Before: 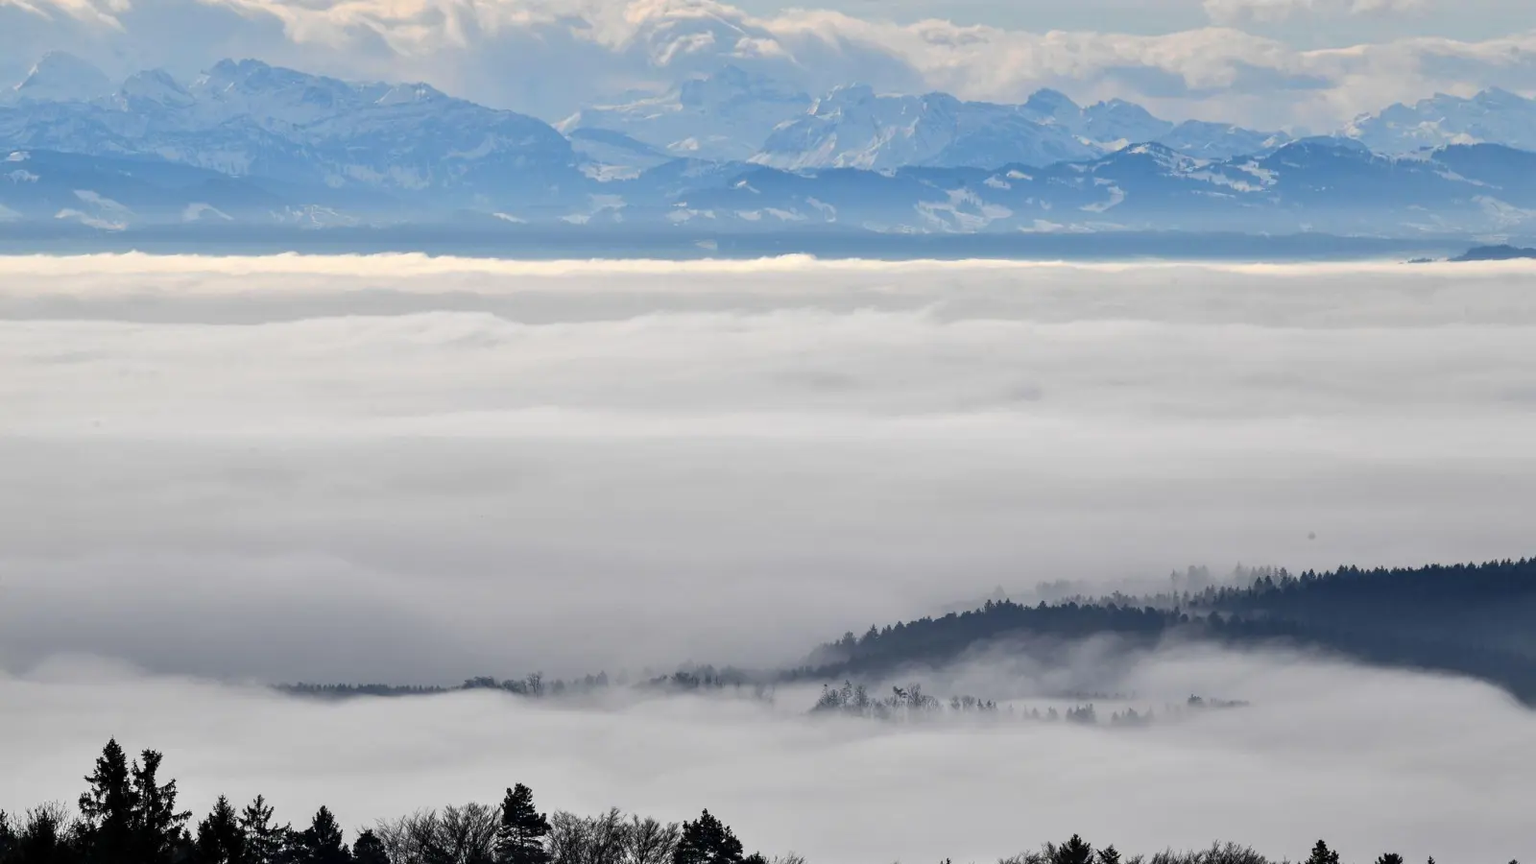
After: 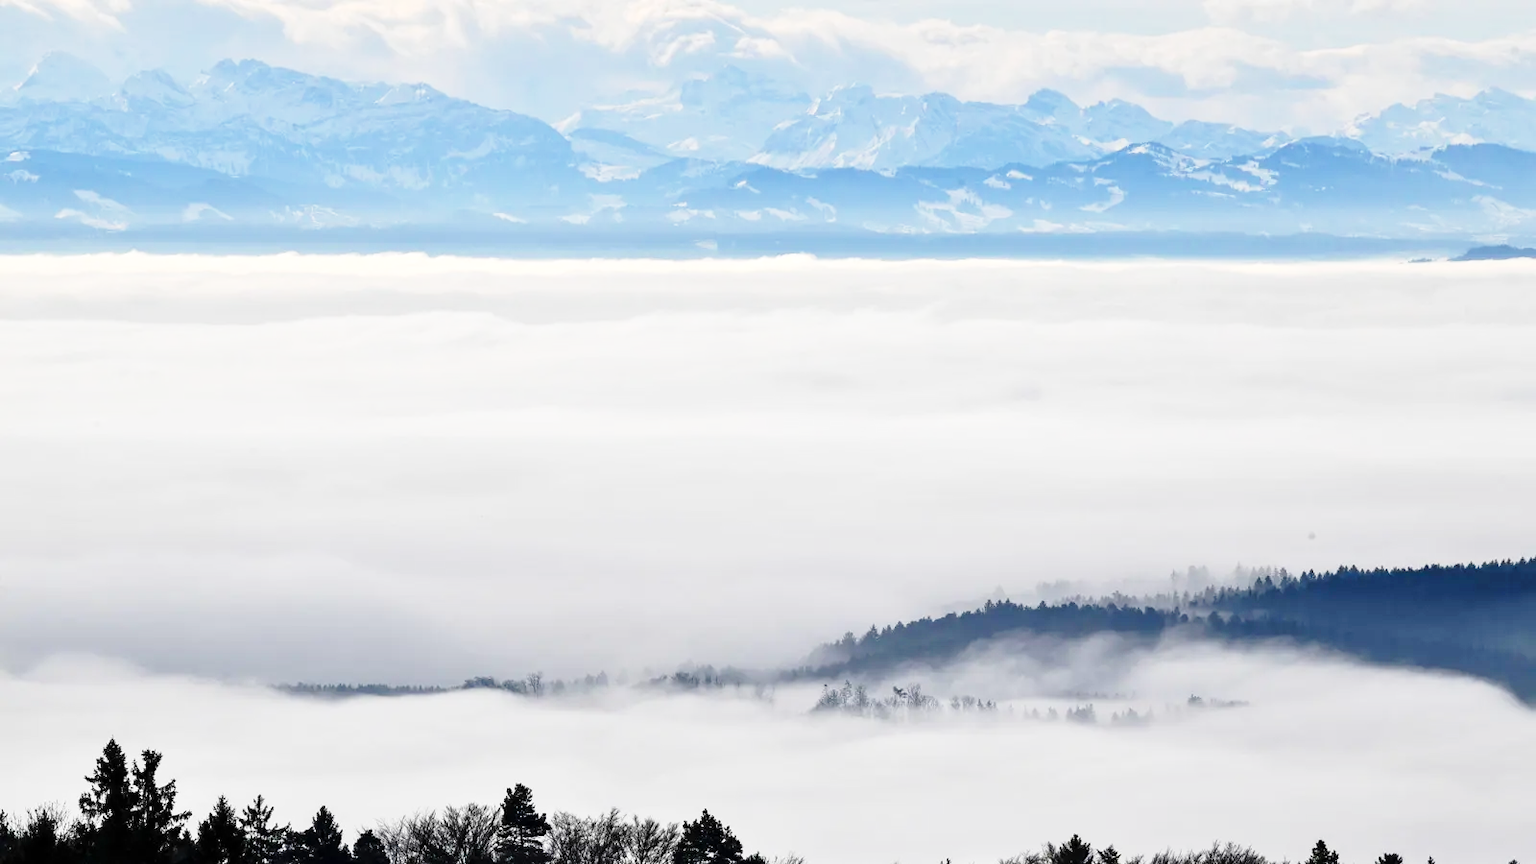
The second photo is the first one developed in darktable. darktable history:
base curve: curves: ch0 [(0, 0) (0.028, 0.03) (0.121, 0.232) (0.46, 0.748) (0.859, 0.968) (1, 1)], preserve colors none
exposure: exposure 0.164 EV, compensate highlight preservation false
